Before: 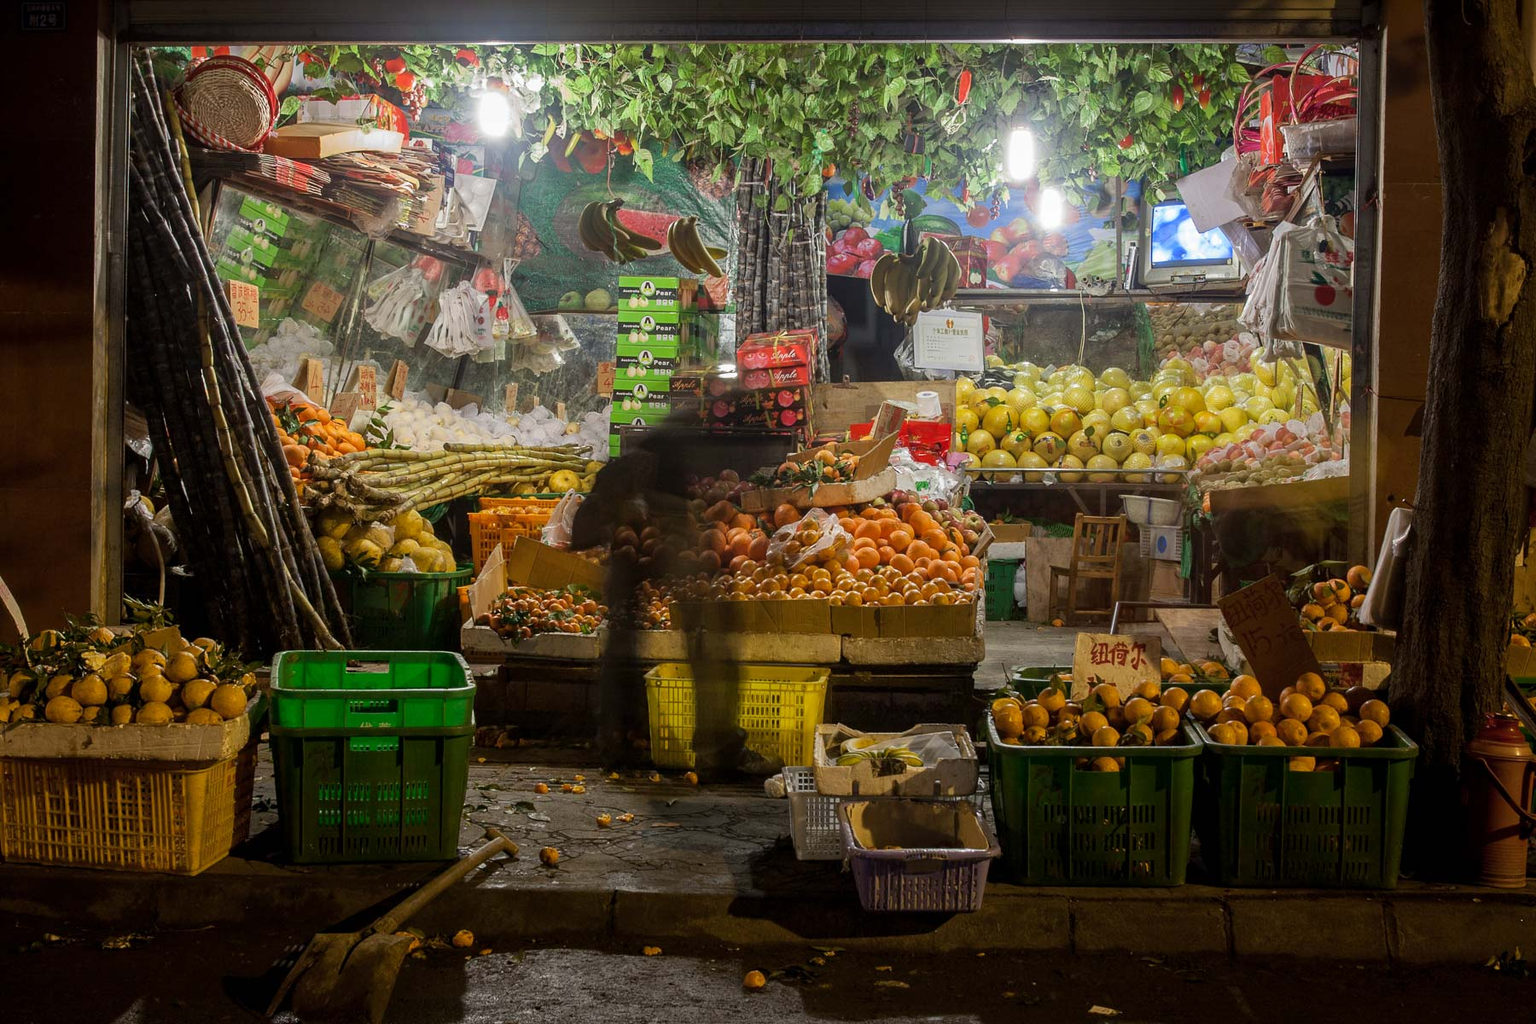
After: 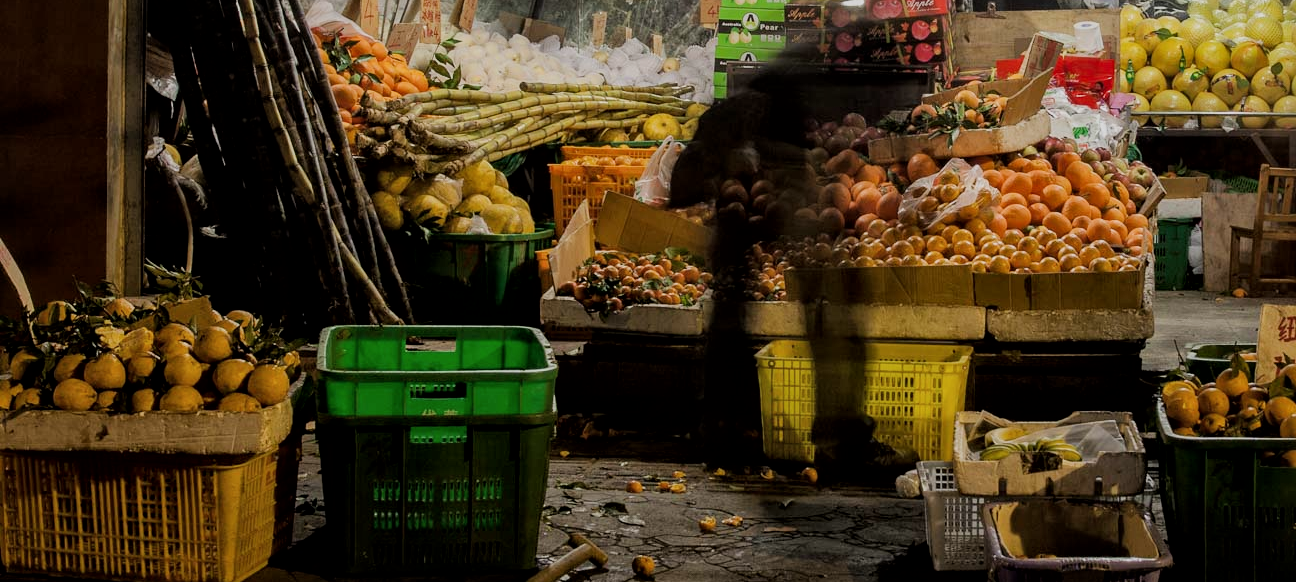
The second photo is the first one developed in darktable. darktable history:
crop: top 36.498%, right 27.964%, bottom 14.995%
local contrast: mode bilateral grid, contrast 20, coarseness 50, detail 130%, midtone range 0.2
filmic rgb: black relative exposure -7.65 EV, white relative exposure 4.56 EV, hardness 3.61, contrast 1.05
